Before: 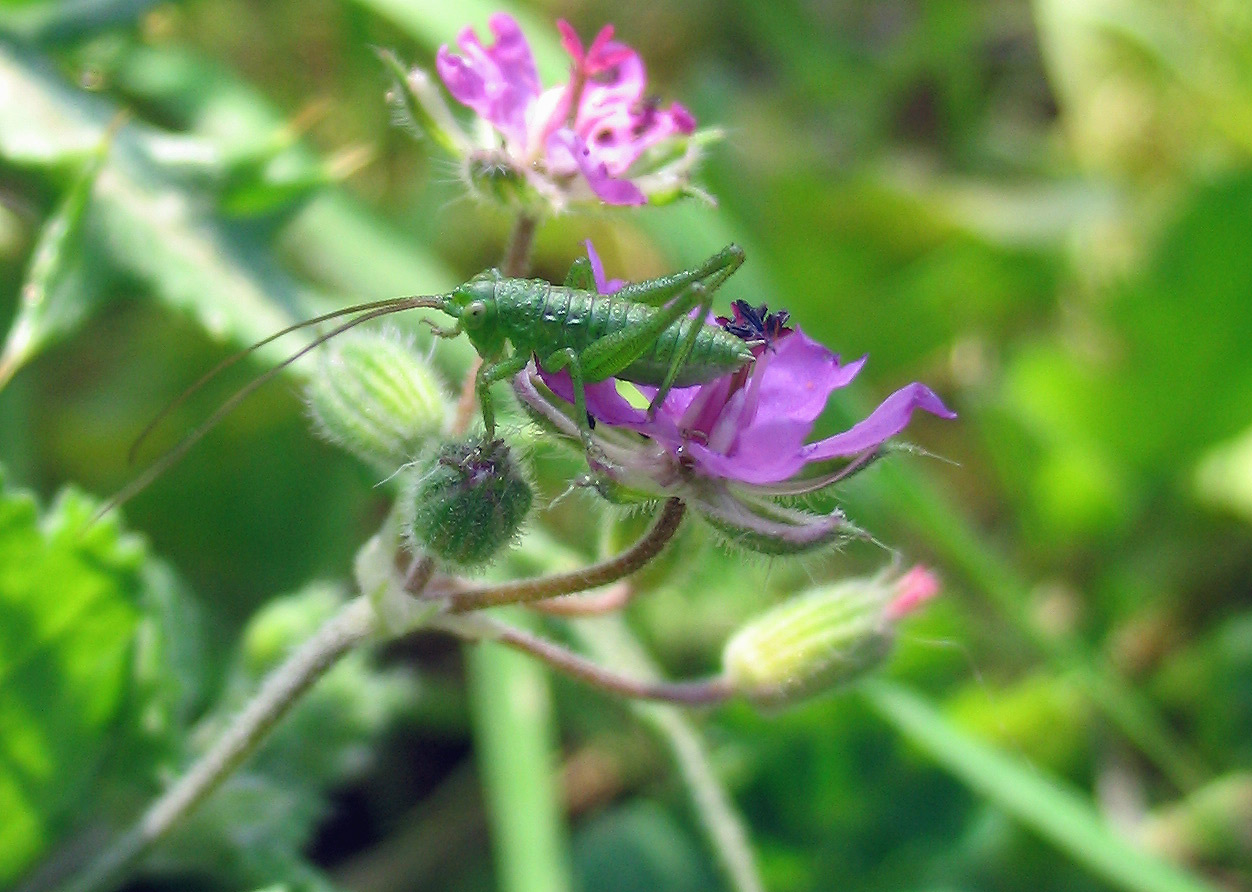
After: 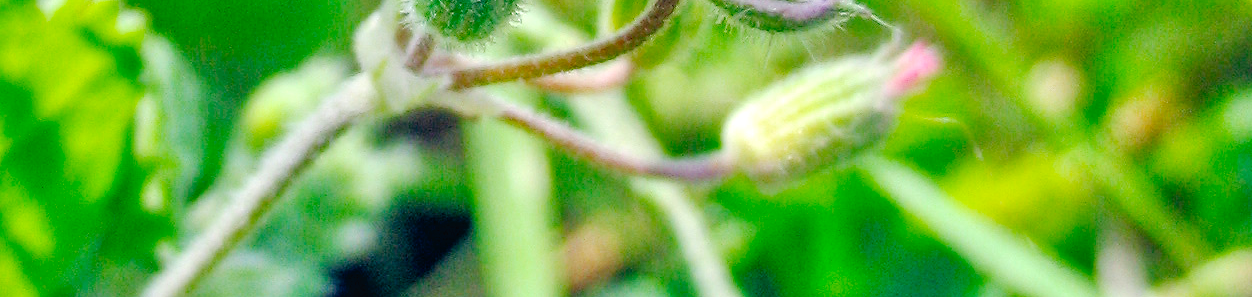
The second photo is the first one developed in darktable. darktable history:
tone curve: curves: ch0 [(0, 0.019) (0.066, 0.043) (0.189, 0.182) (0.359, 0.417) (0.485, 0.576) (0.656, 0.734) (0.851, 0.861) (0.997, 0.959)]; ch1 [(0, 0) (0.179, 0.123) (0.381, 0.36) (0.425, 0.41) (0.474, 0.472) (0.499, 0.501) (0.514, 0.517) (0.571, 0.584) (0.649, 0.677) (0.812, 0.856) (1, 1)]; ch2 [(0, 0) (0.246, 0.214) (0.421, 0.427) (0.459, 0.484) (0.5, 0.504) (0.518, 0.523) (0.529, 0.544) (0.56, 0.581) (0.617, 0.631) (0.744, 0.734) (0.867, 0.821) (0.993, 0.889)], preserve colors none
shadows and highlights: shadows 47.16, highlights -41.77, soften with gaussian
color balance rgb: global offset › luminance -0.334%, global offset › chroma 0.114%, global offset › hue 167.01°, perceptual saturation grading › global saturation 10.618%, saturation formula JzAzBz (2021)
local contrast: on, module defaults
crop and rotate: top 58.698%, bottom 7.895%
levels: mode automatic, white 99.97%, levels [0.016, 0.492, 0.969]
tone equalizer: -7 EV 0.146 EV, -6 EV 0.63 EV, -5 EV 1.13 EV, -4 EV 1.35 EV, -3 EV 1.13 EV, -2 EV 0.6 EV, -1 EV 0.147 EV, mask exposure compensation -0.489 EV
